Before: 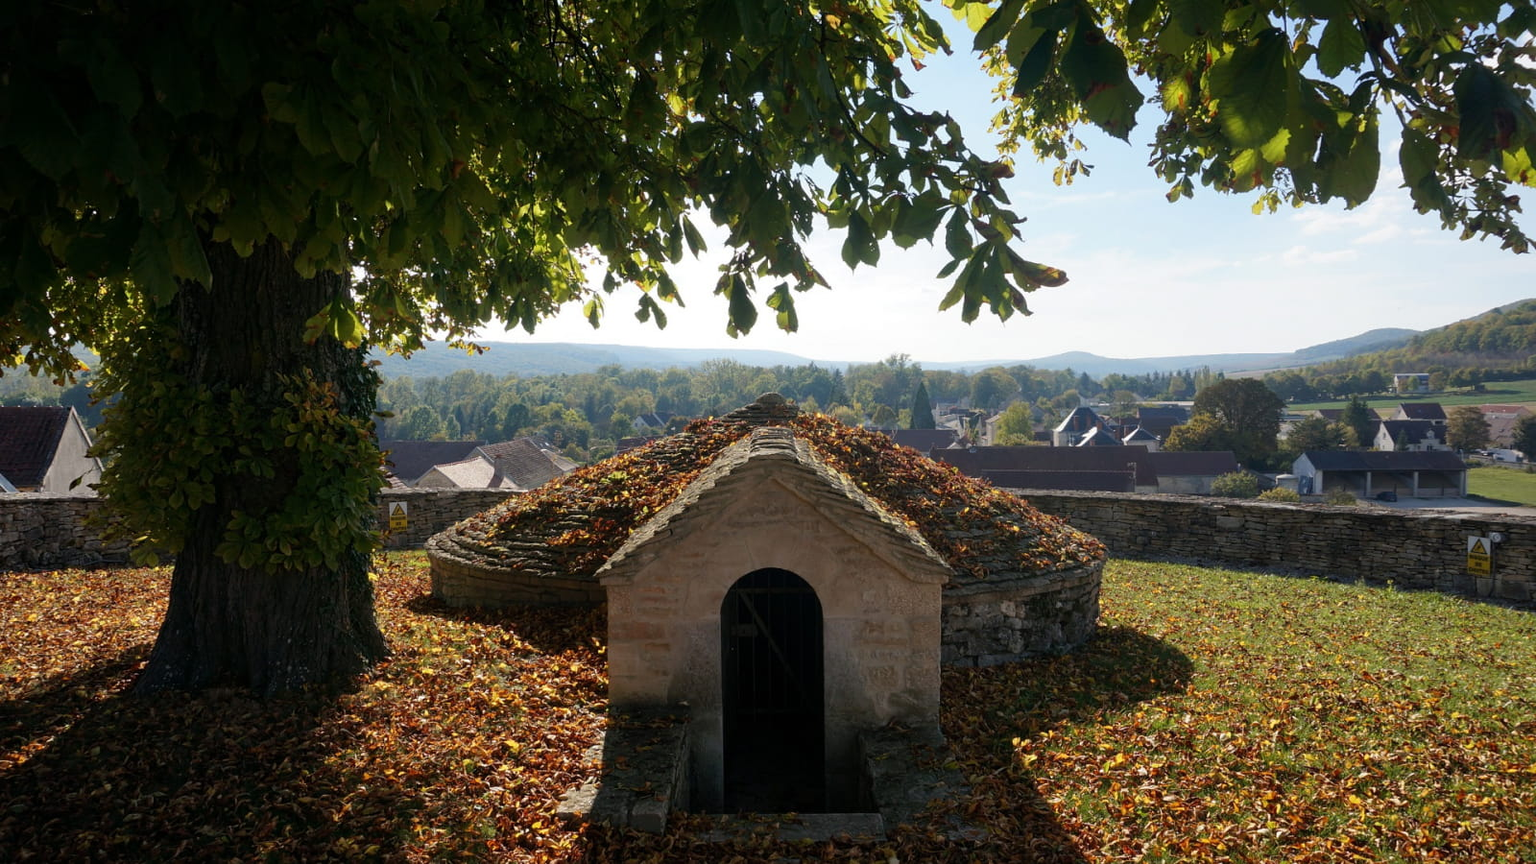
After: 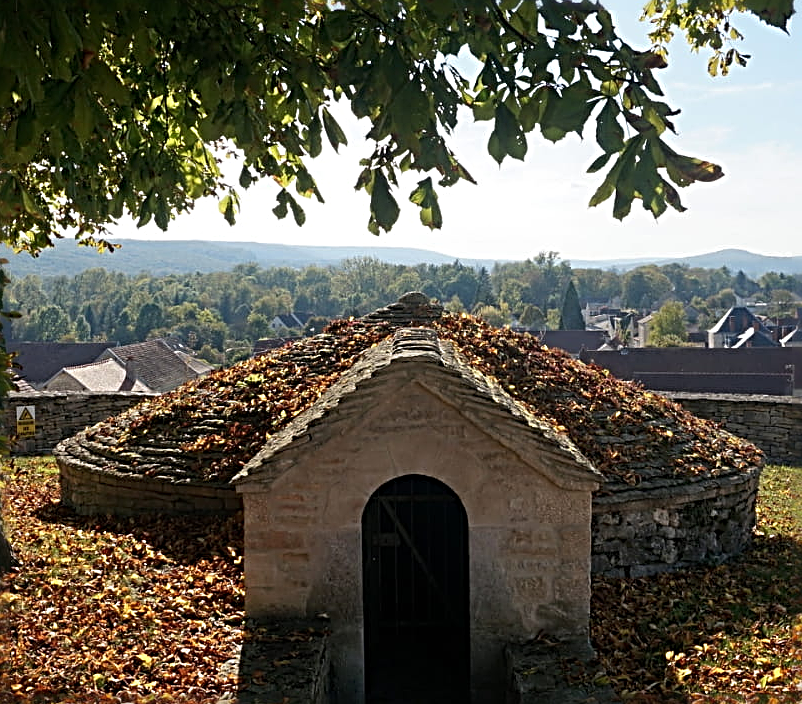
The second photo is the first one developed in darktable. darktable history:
crop and rotate: angle 0.012°, left 24.338%, top 13.051%, right 25.477%, bottom 8.611%
tone equalizer: edges refinement/feathering 500, mask exposure compensation -1.57 EV, preserve details no
sharpen: radius 3.683, amount 0.933
